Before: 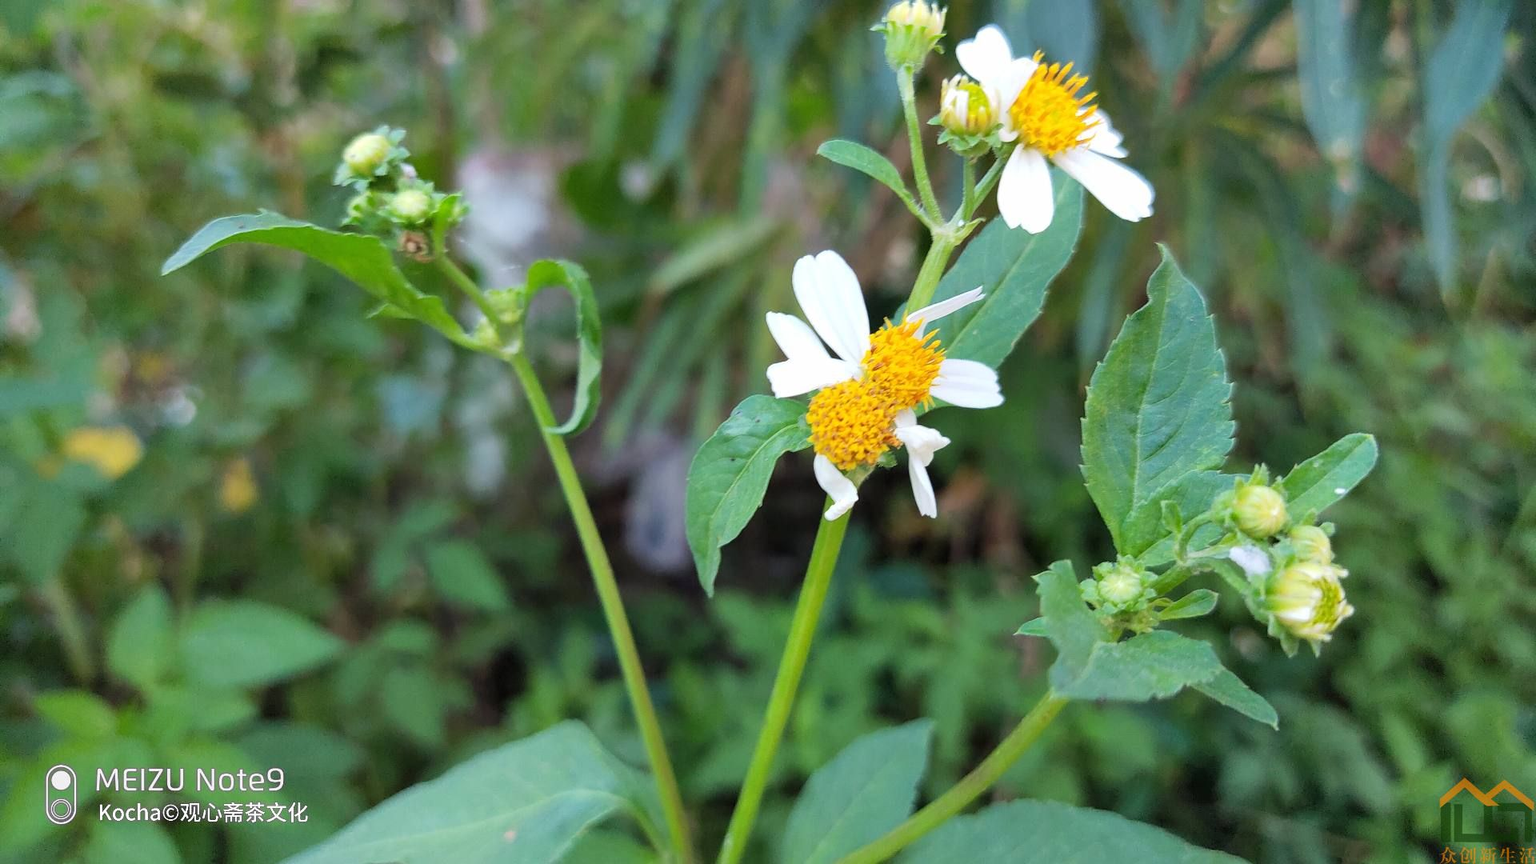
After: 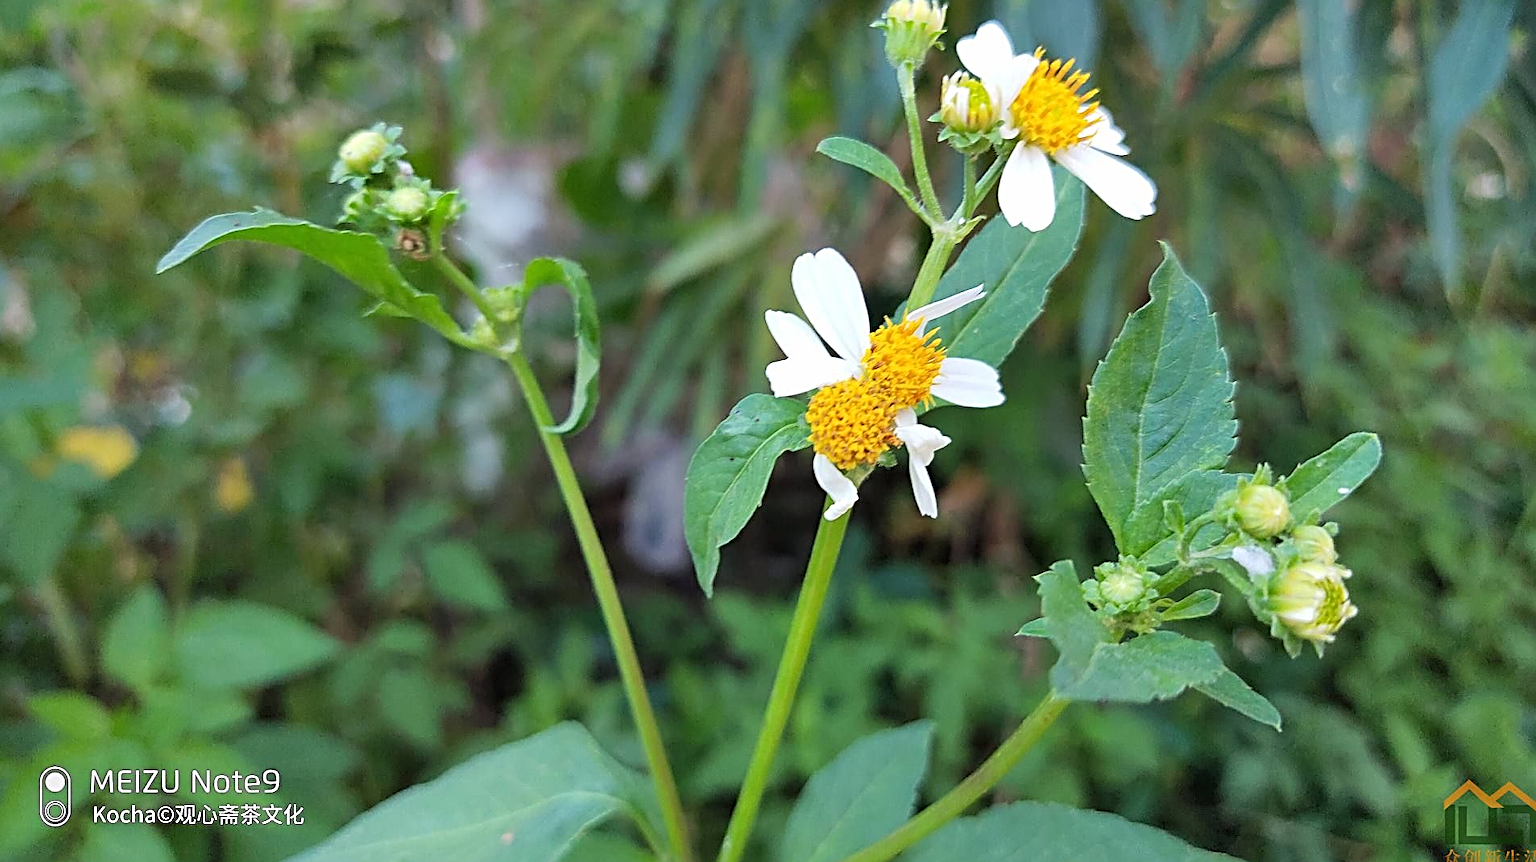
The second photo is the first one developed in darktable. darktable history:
shadows and highlights: shadows 37.27, highlights -28.18, soften with gaussian
crop: left 0.434%, top 0.485%, right 0.244%, bottom 0.386%
sharpen: radius 3.025, amount 0.757
